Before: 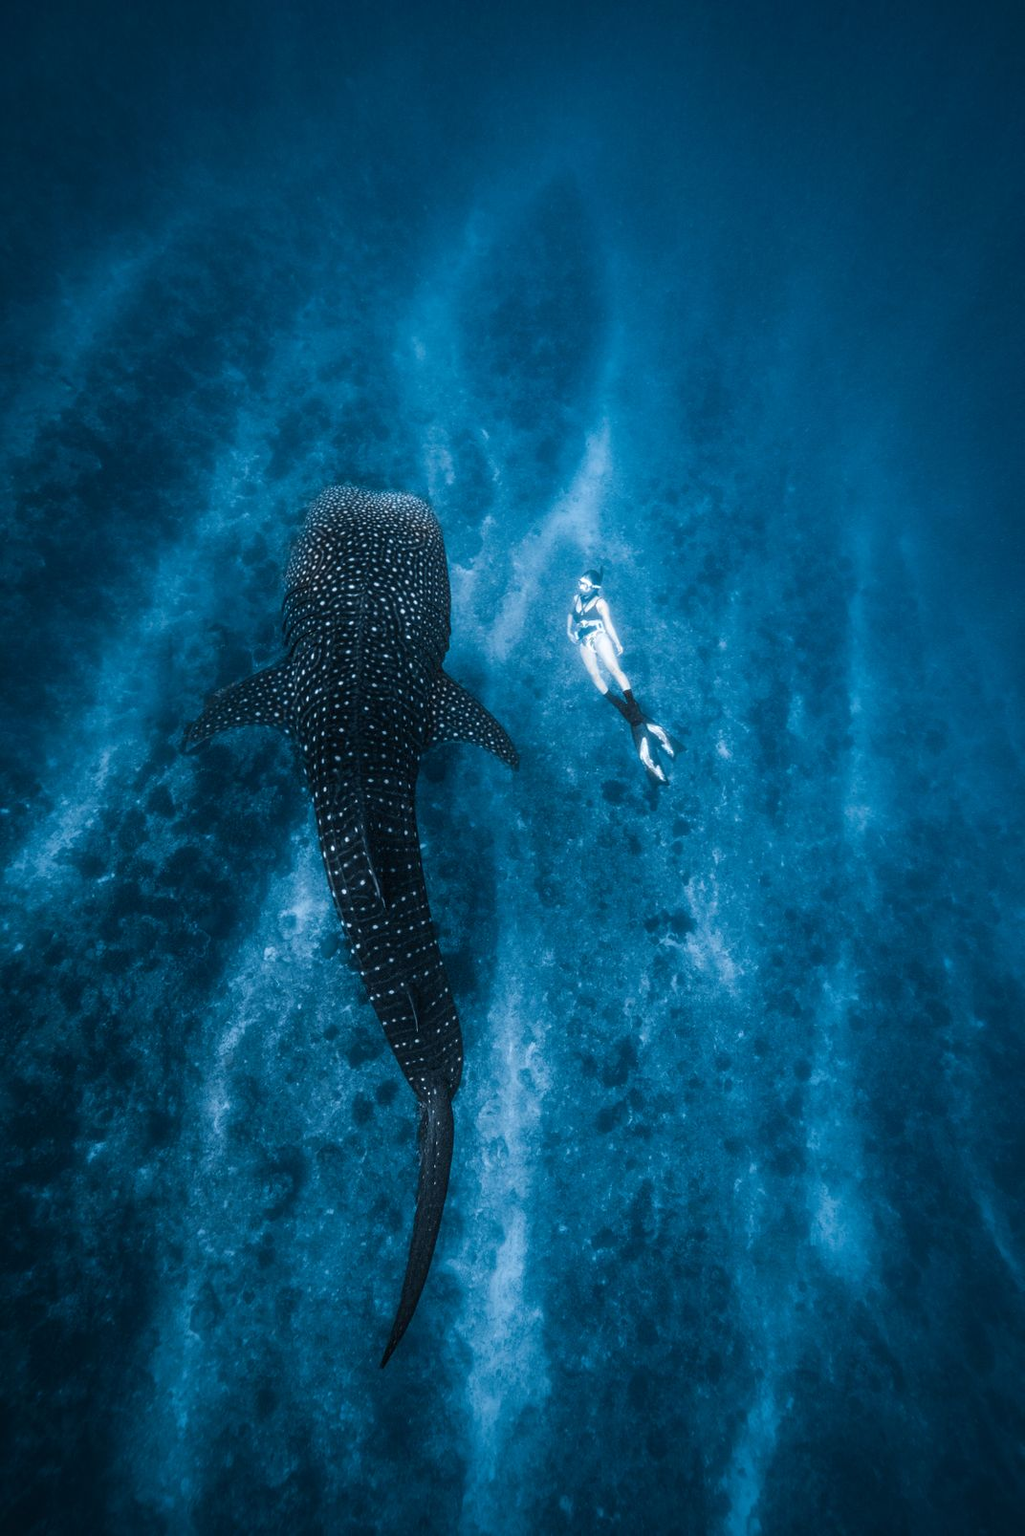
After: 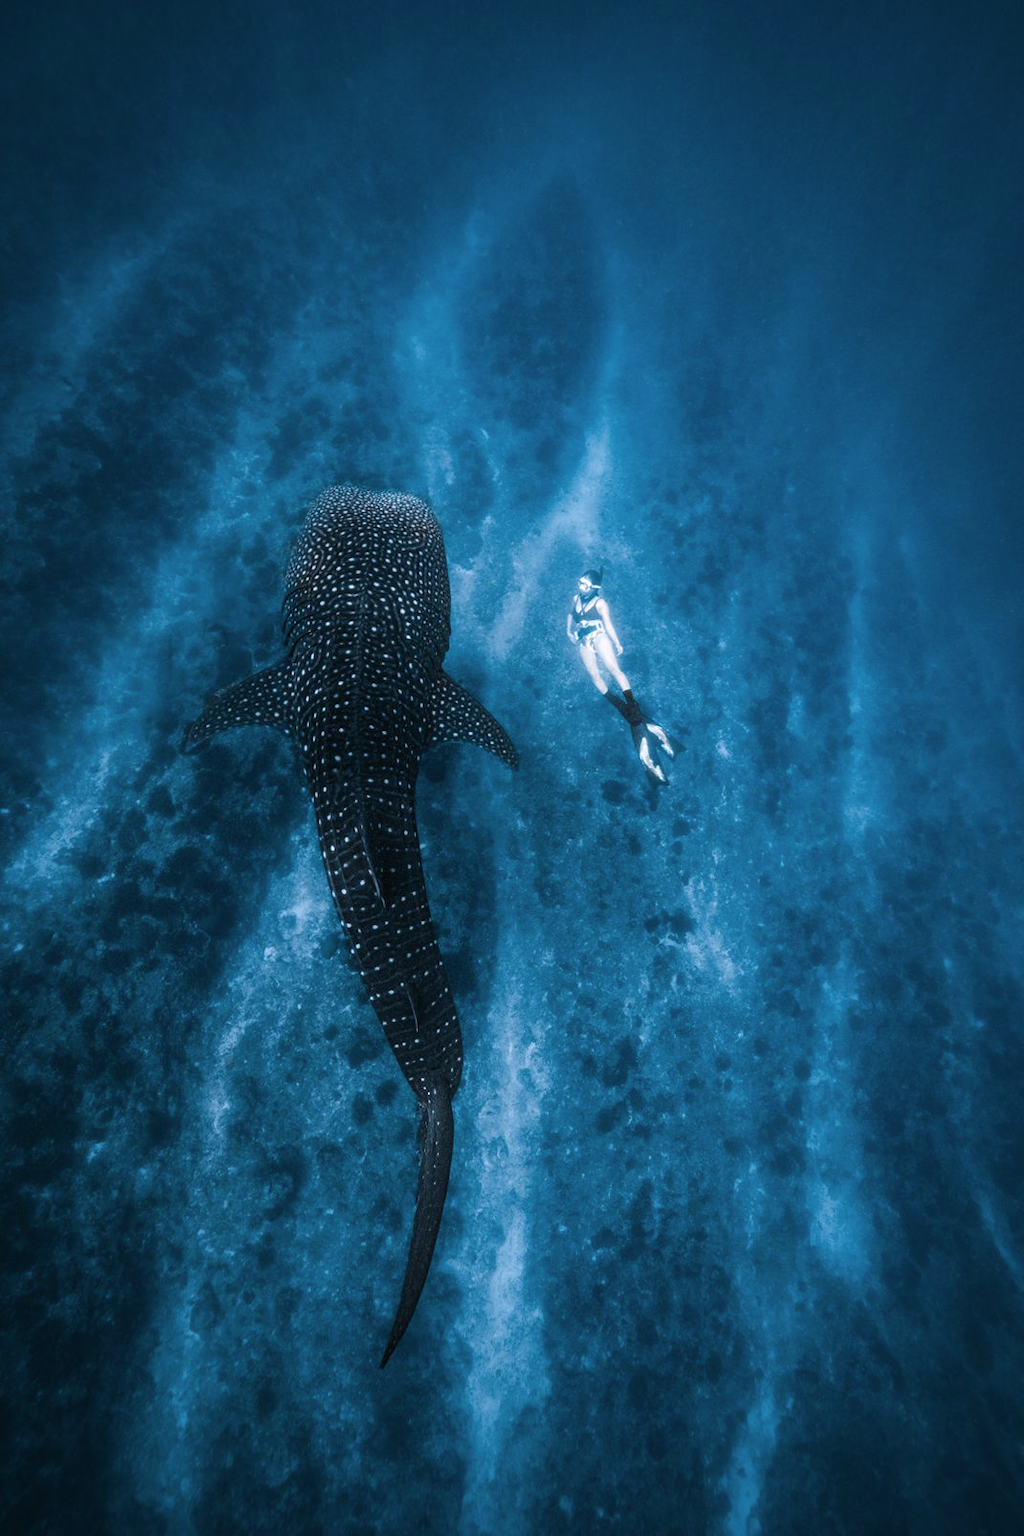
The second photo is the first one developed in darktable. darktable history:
color correction: highlights a* 2.97, highlights b* -1.28, shadows a* -0.055, shadows b* 2.21, saturation 0.981
